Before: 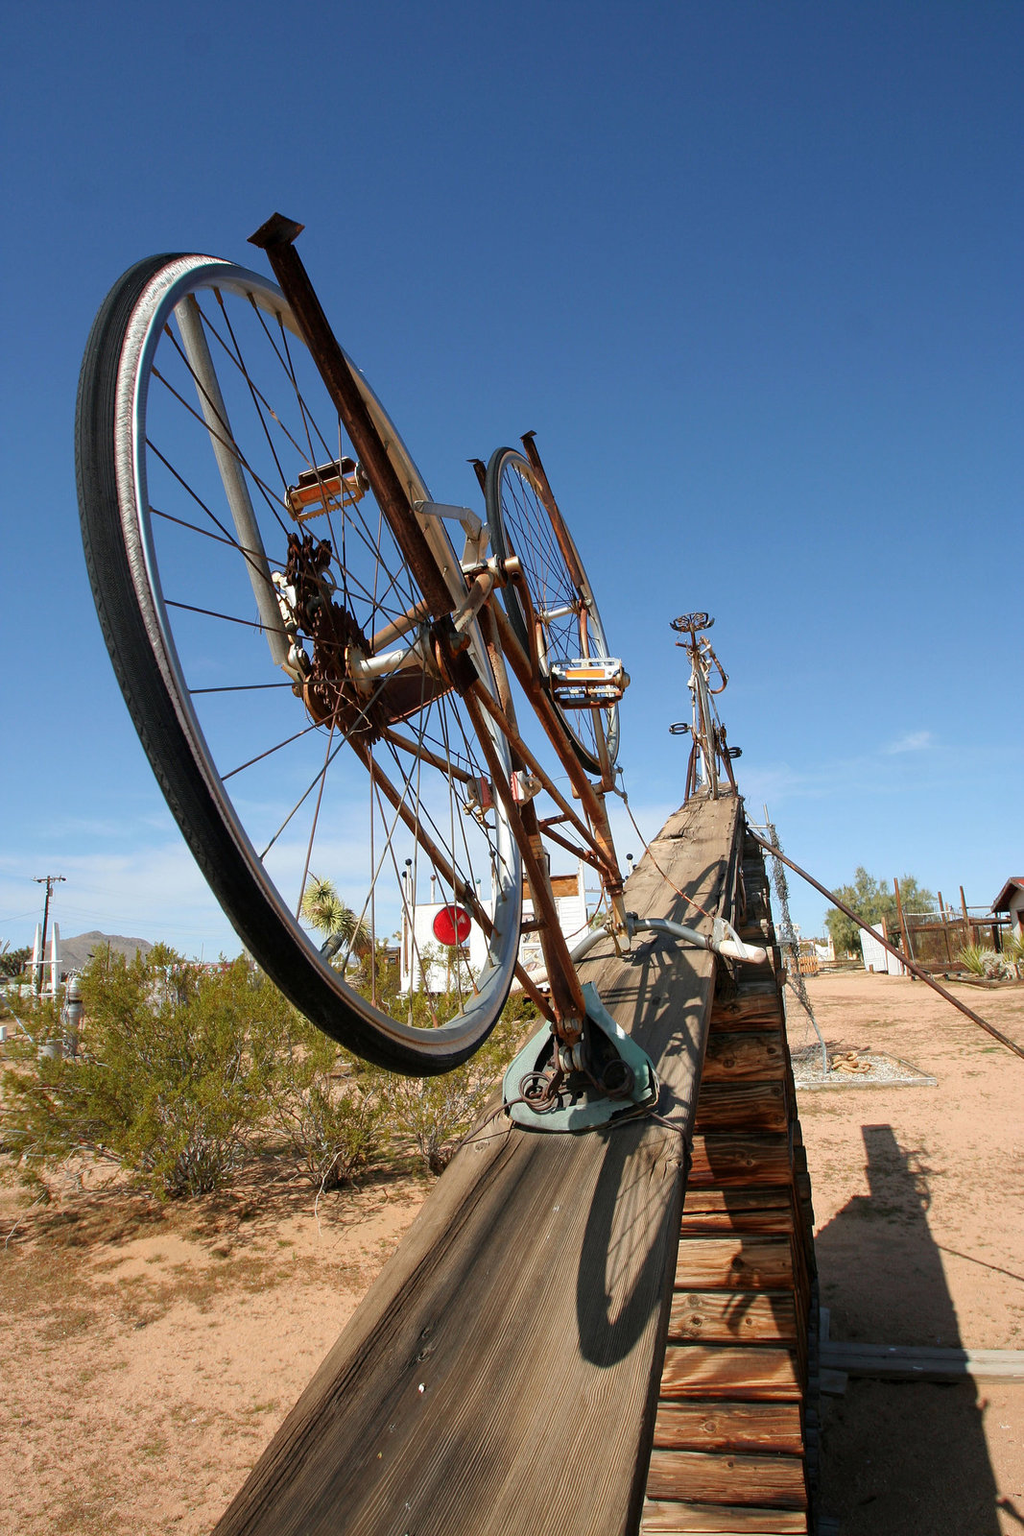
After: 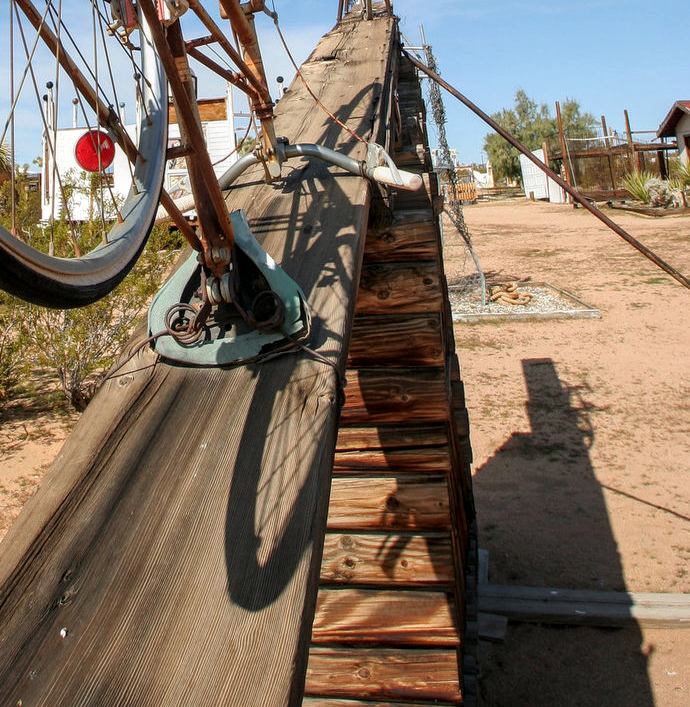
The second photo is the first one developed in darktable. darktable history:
crop and rotate: left 35.282%, top 50.827%, bottom 4.946%
local contrast: on, module defaults
